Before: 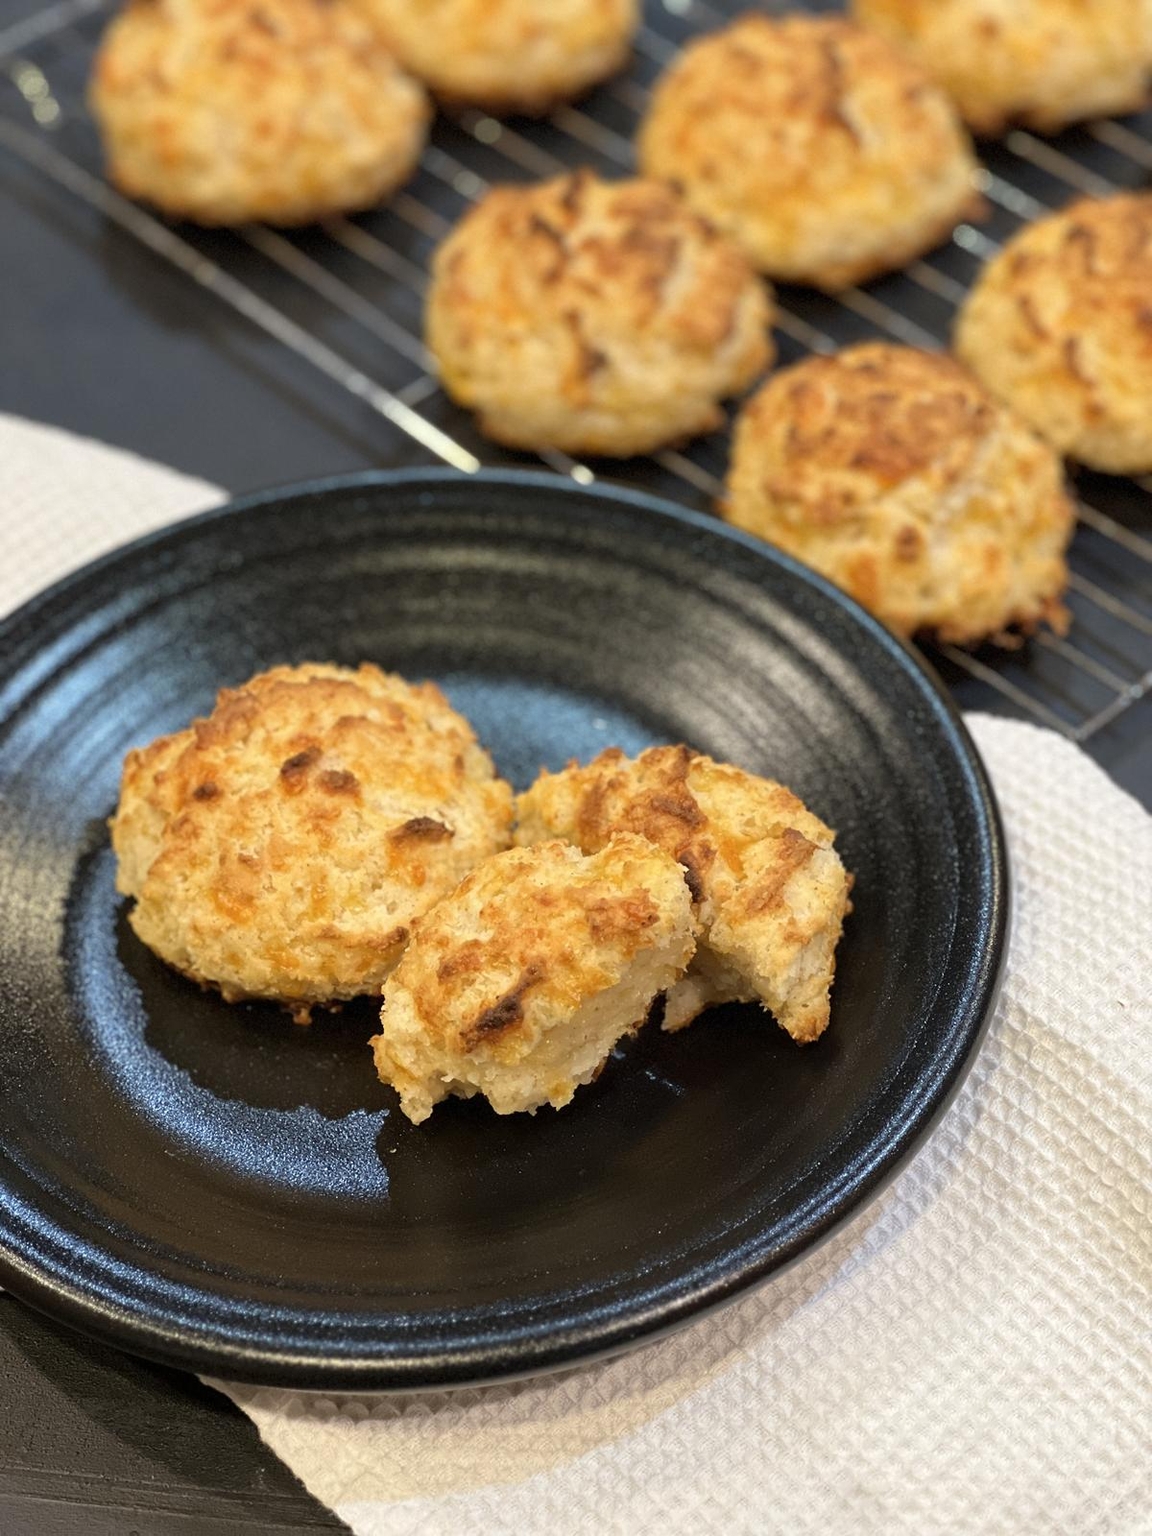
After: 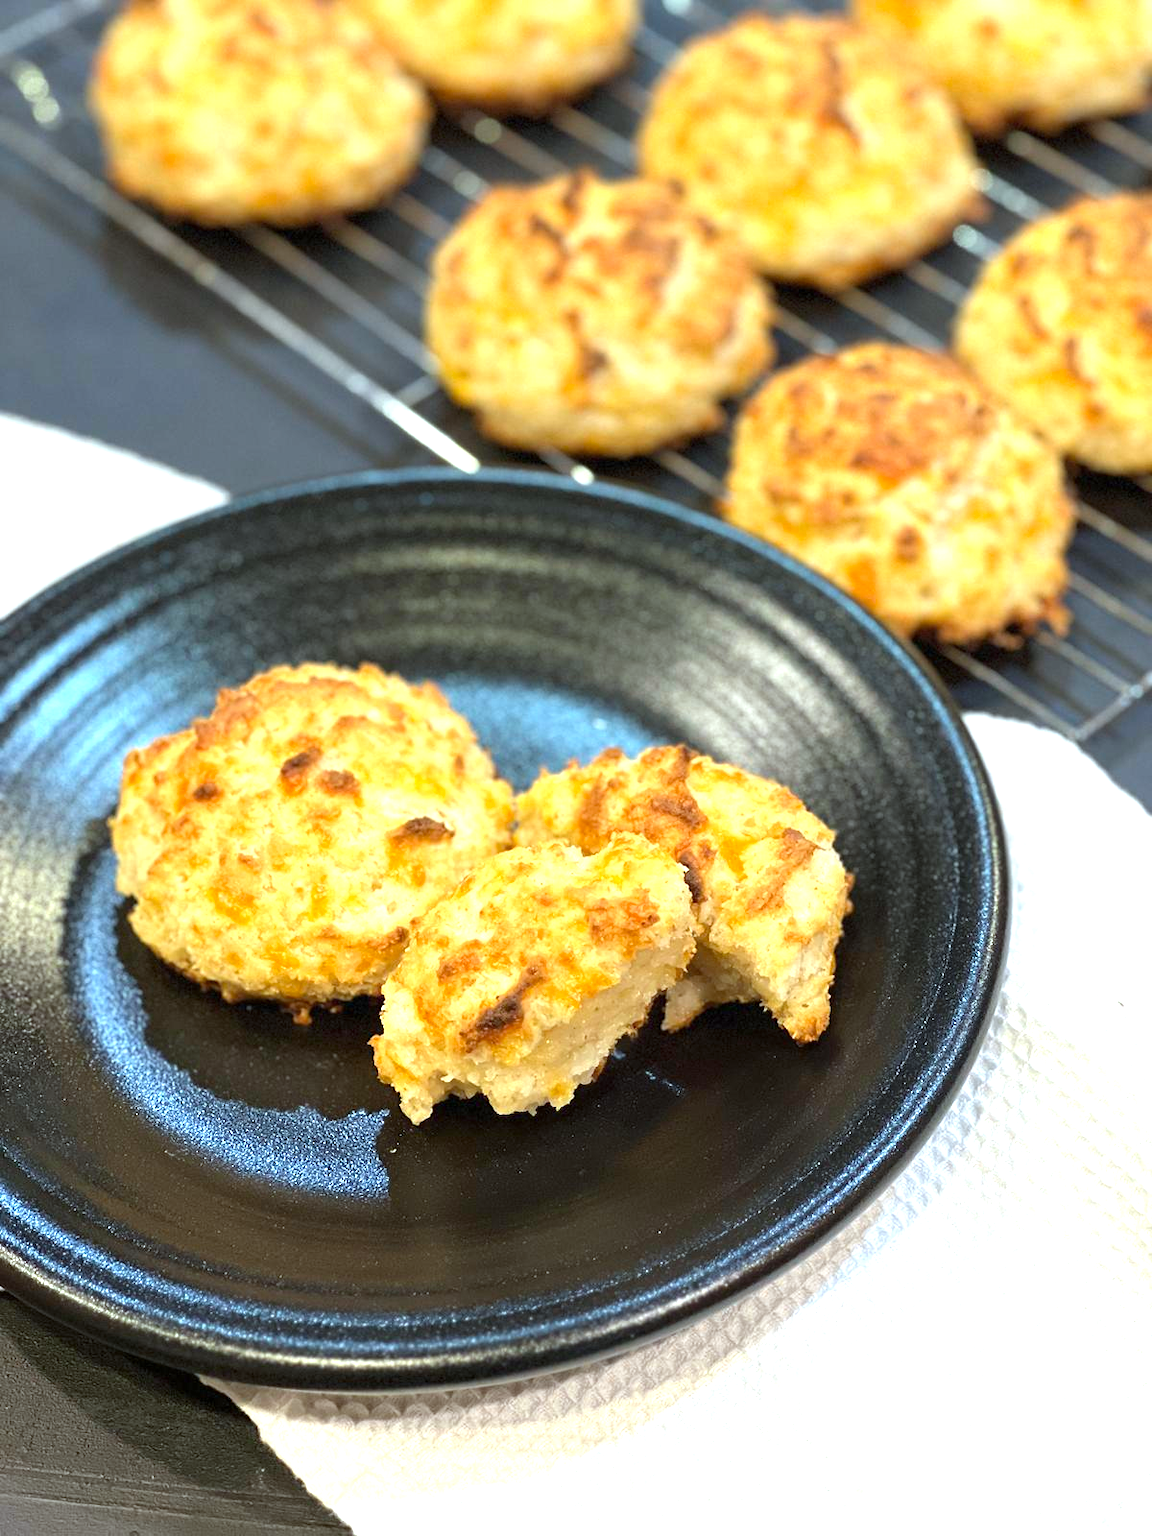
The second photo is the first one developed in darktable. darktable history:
exposure: exposure 1 EV, compensate highlight preservation false
white balance: red 0.925, blue 1.046
tone equalizer: on, module defaults
